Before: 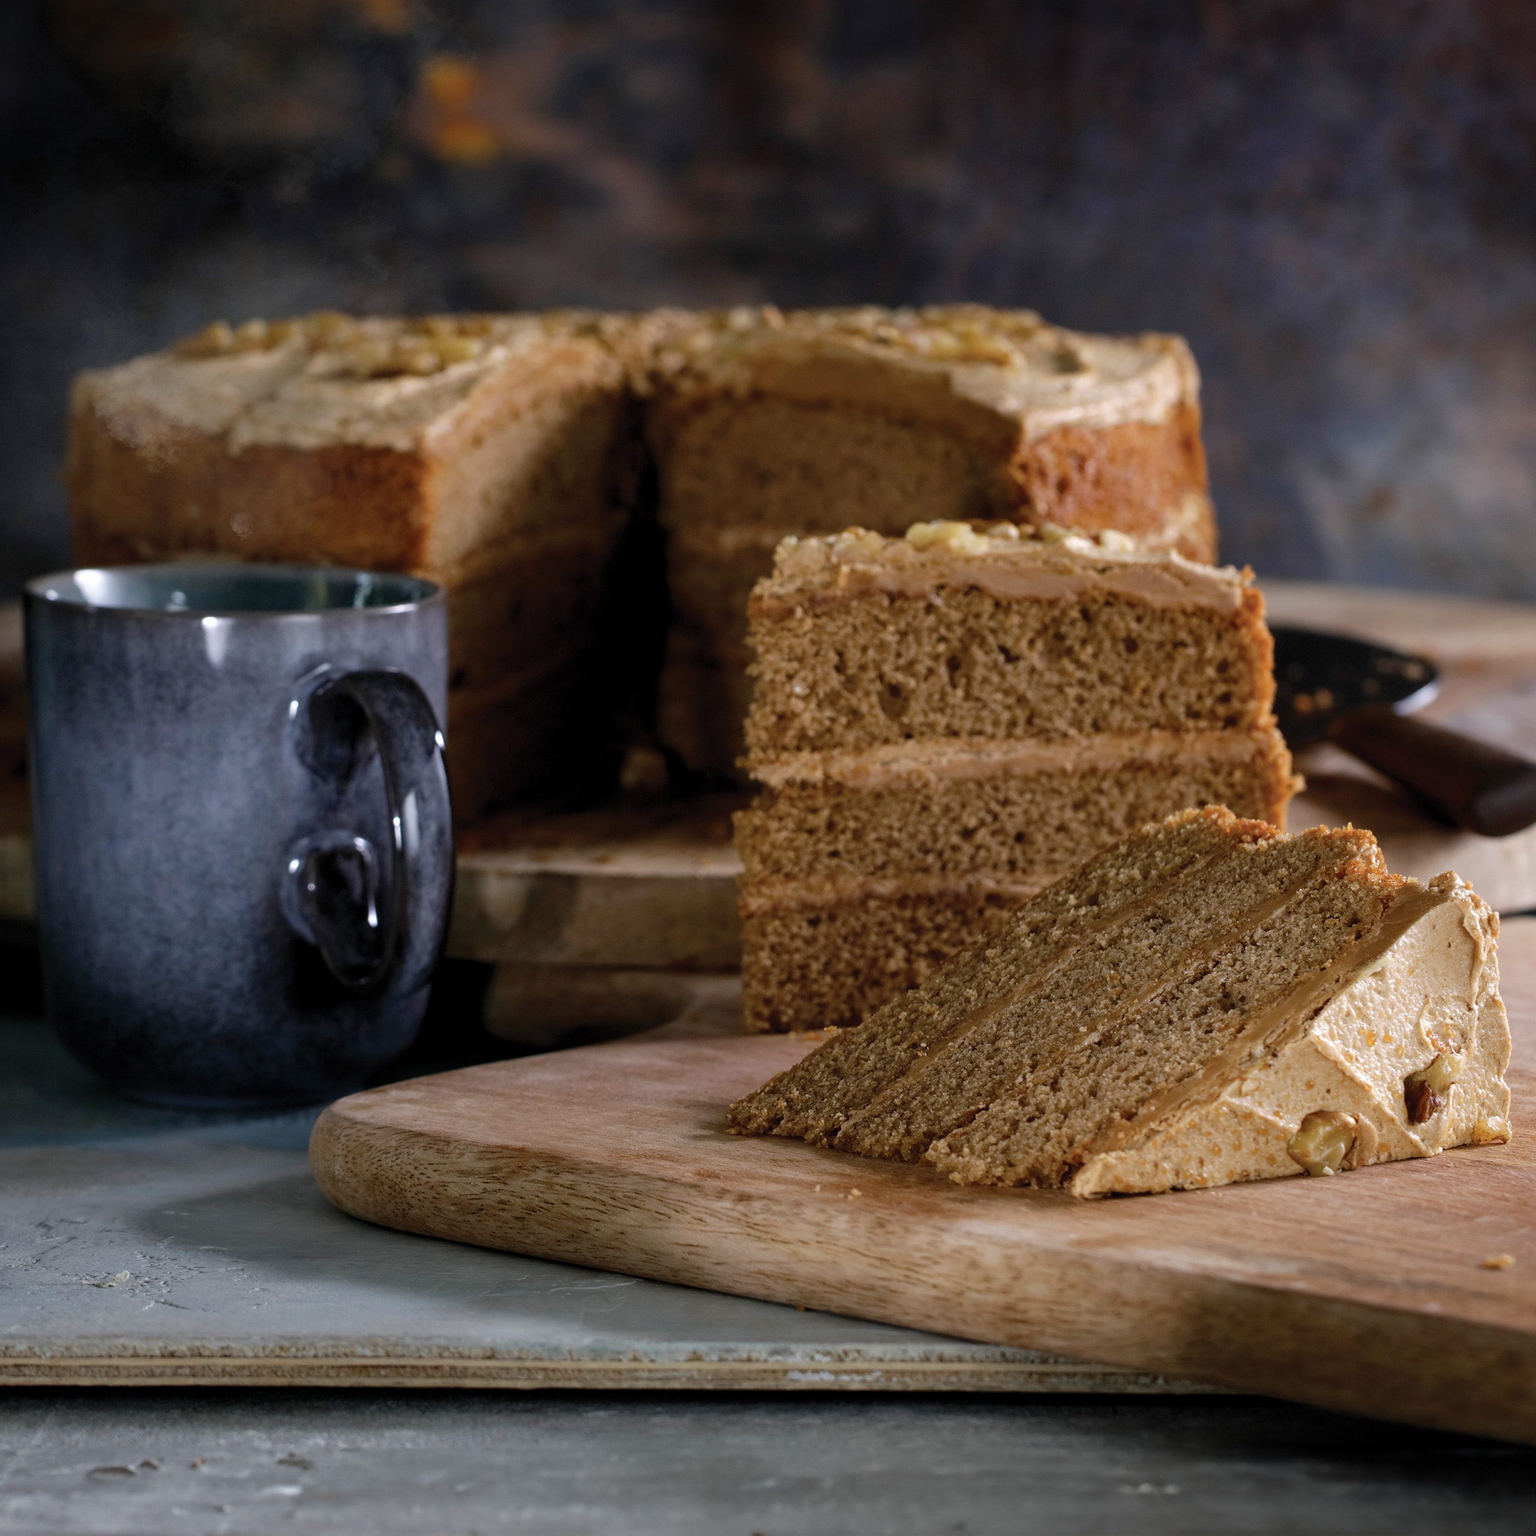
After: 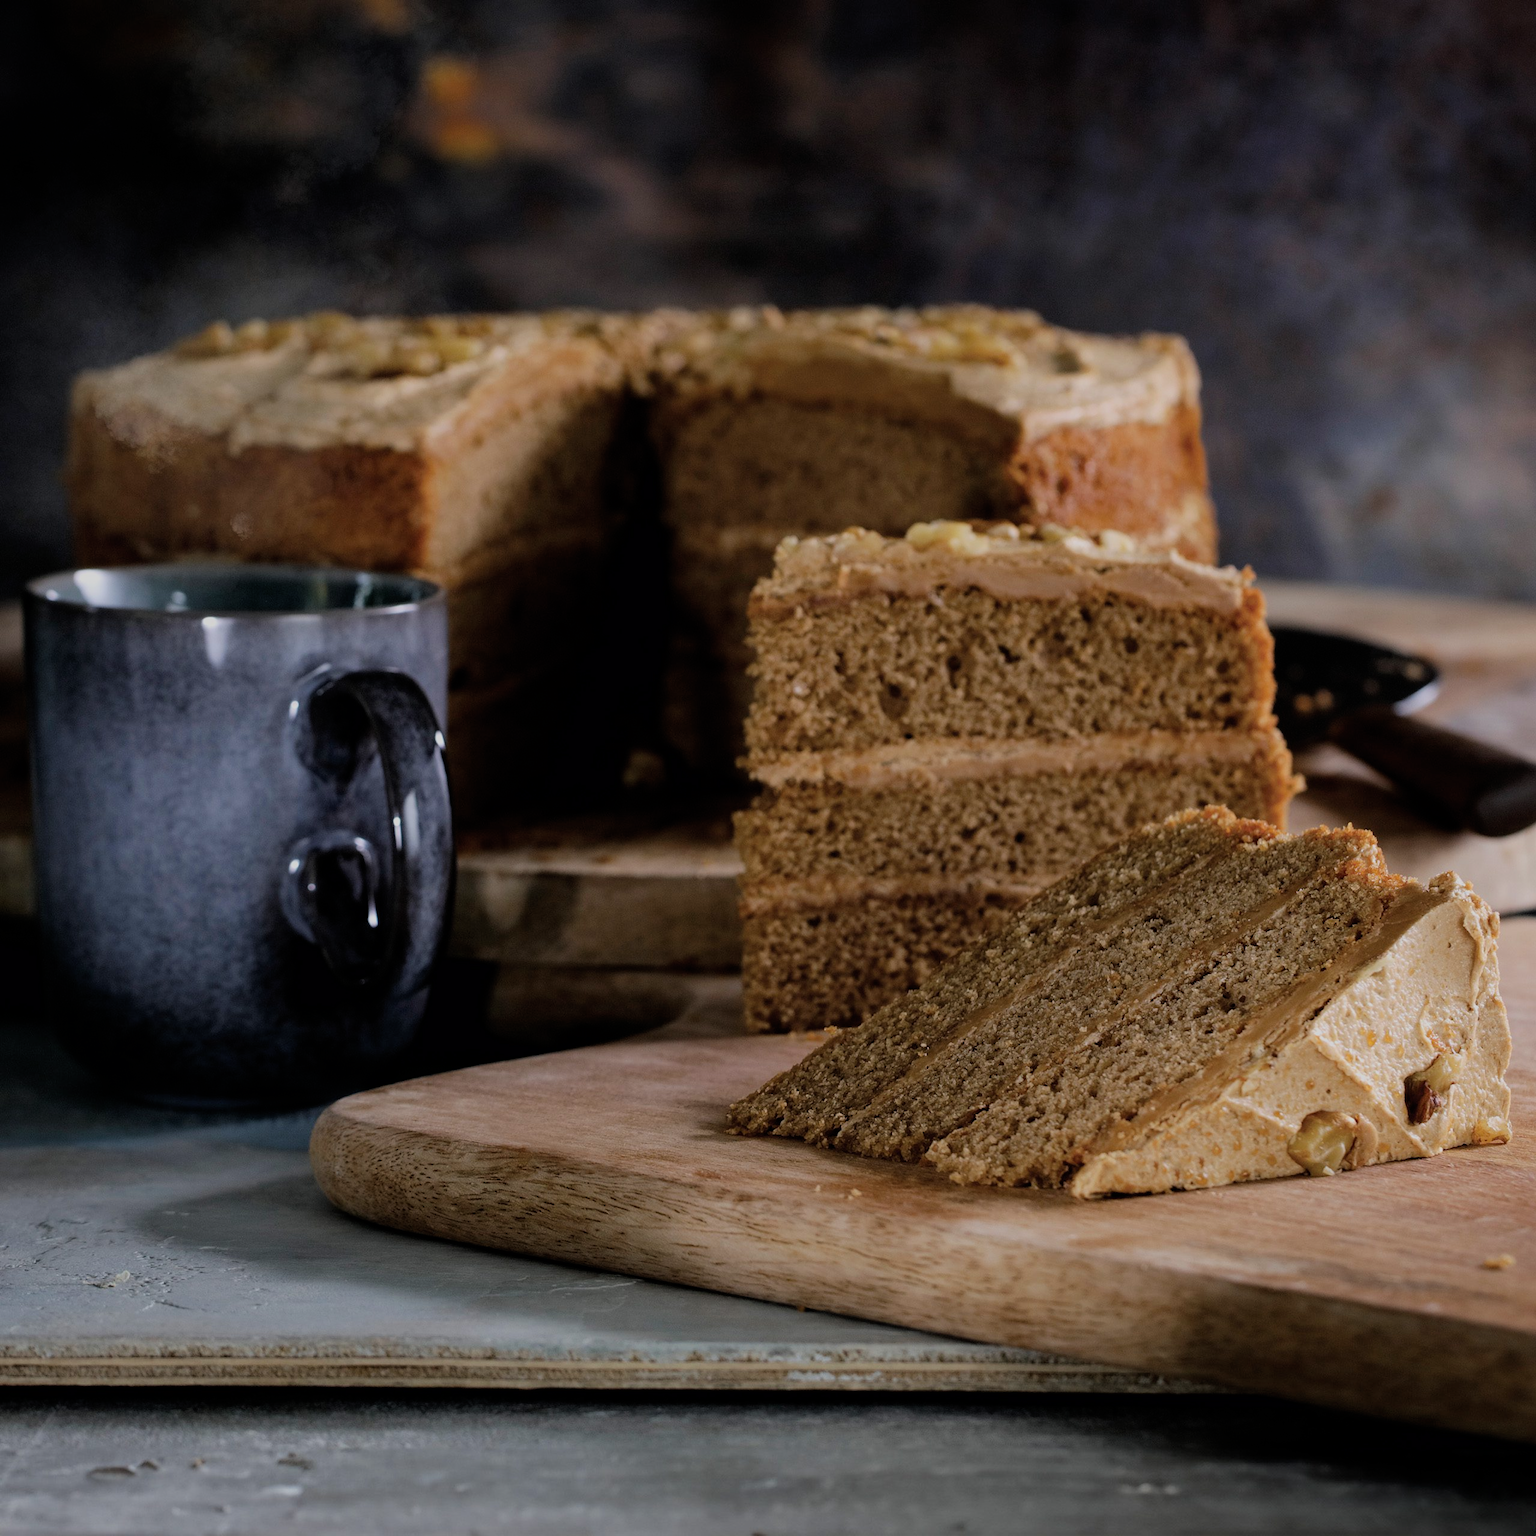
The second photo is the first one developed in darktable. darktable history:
filmic rgb: black relative exposure -7.65 EV, white relative exposure 4.56 EV, hardness 3.61, color science v6 (2022)
levels: levels [0, 0.51, 1]
